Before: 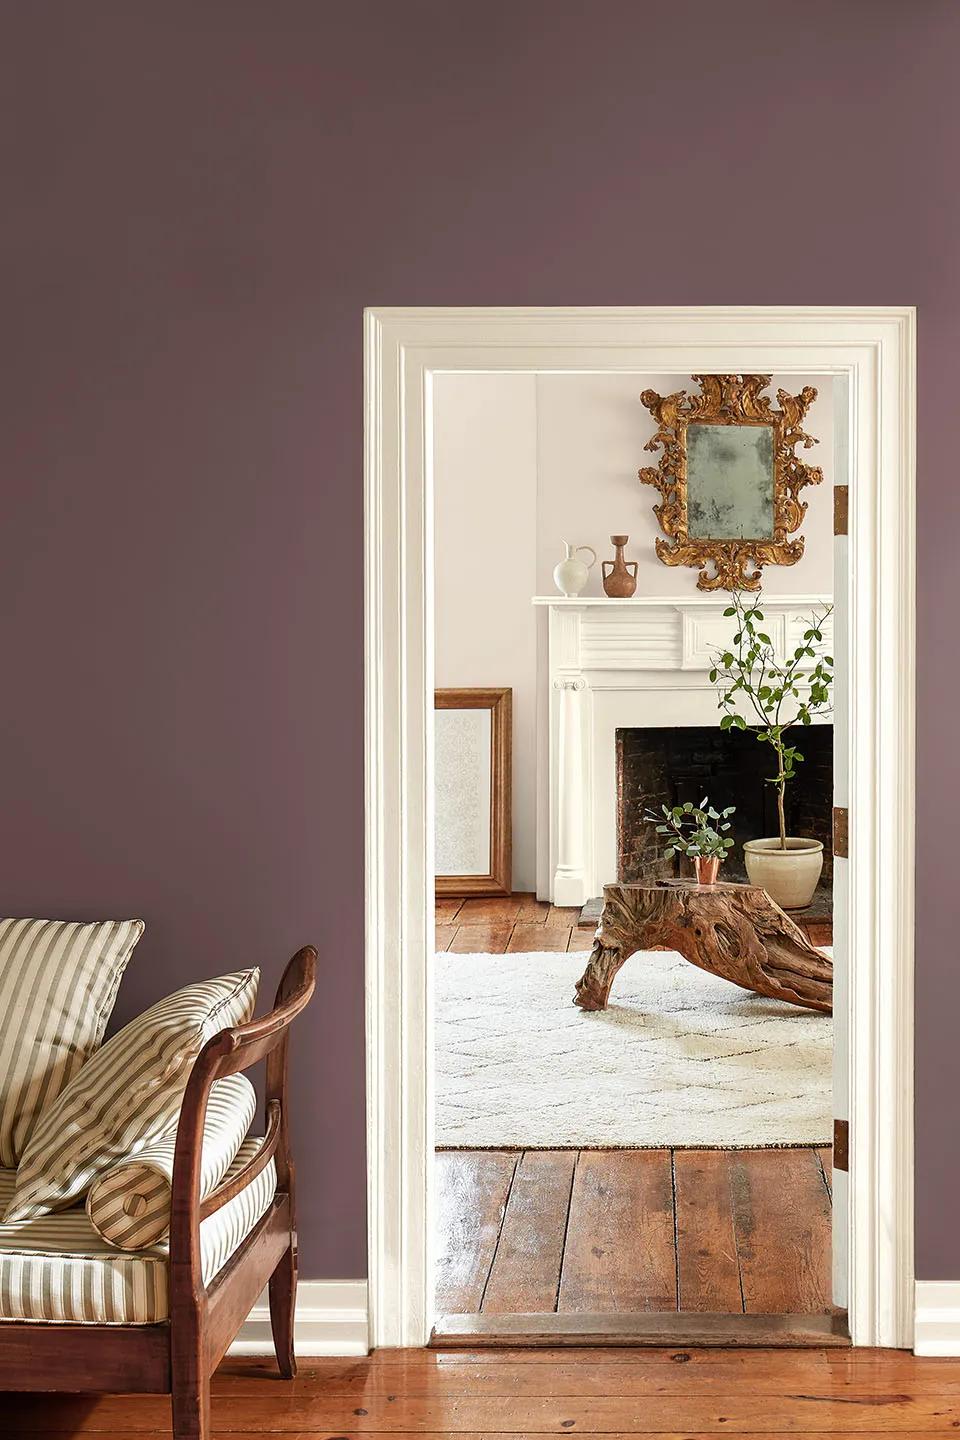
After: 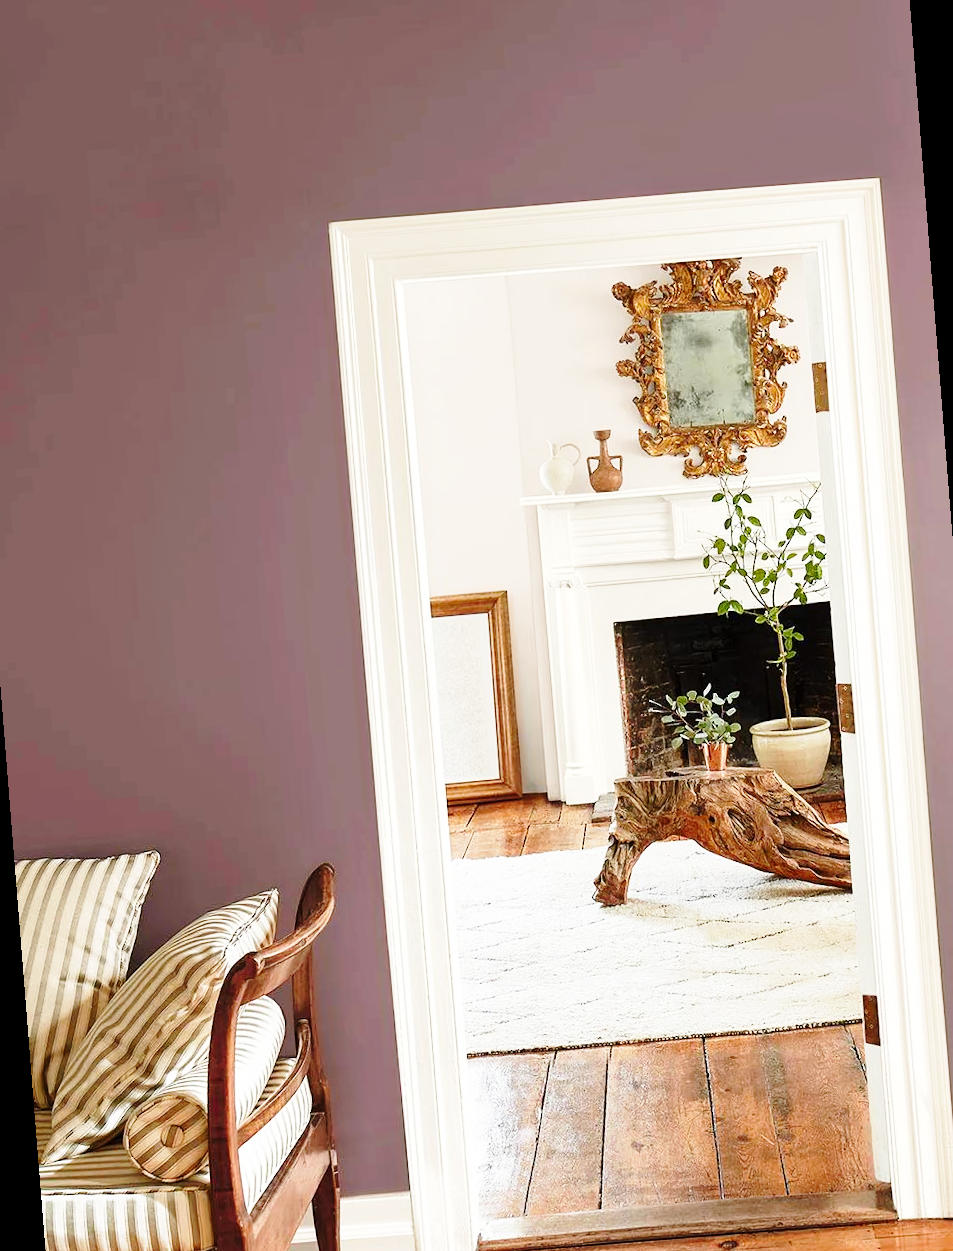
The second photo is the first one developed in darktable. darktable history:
rotate and perspective: rotation -4.57°, crop left 0.054, crop right 0.944, crop top 0.087, crop bottom 0.914
tone equalizer: on, module defaults
base curve: curves: ch0 [(0, 0) (0.028, 0.03) (0.121, 0.232) (0.46, 0.748) (0.859, 0.968) (1, 1)], preserve colors none
